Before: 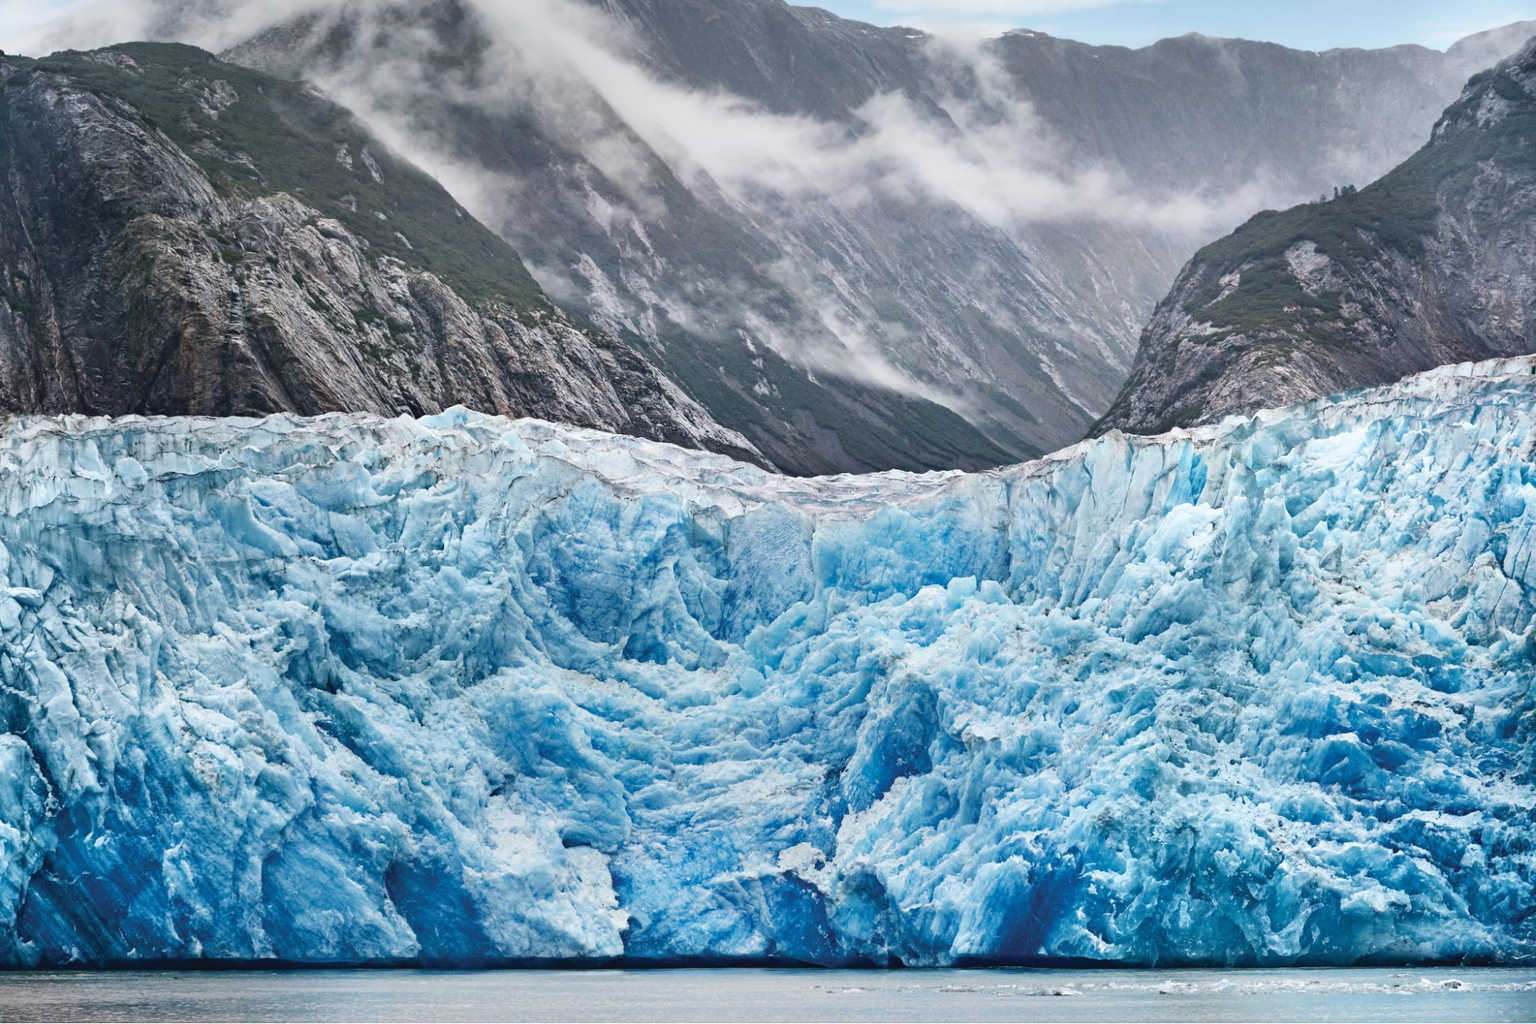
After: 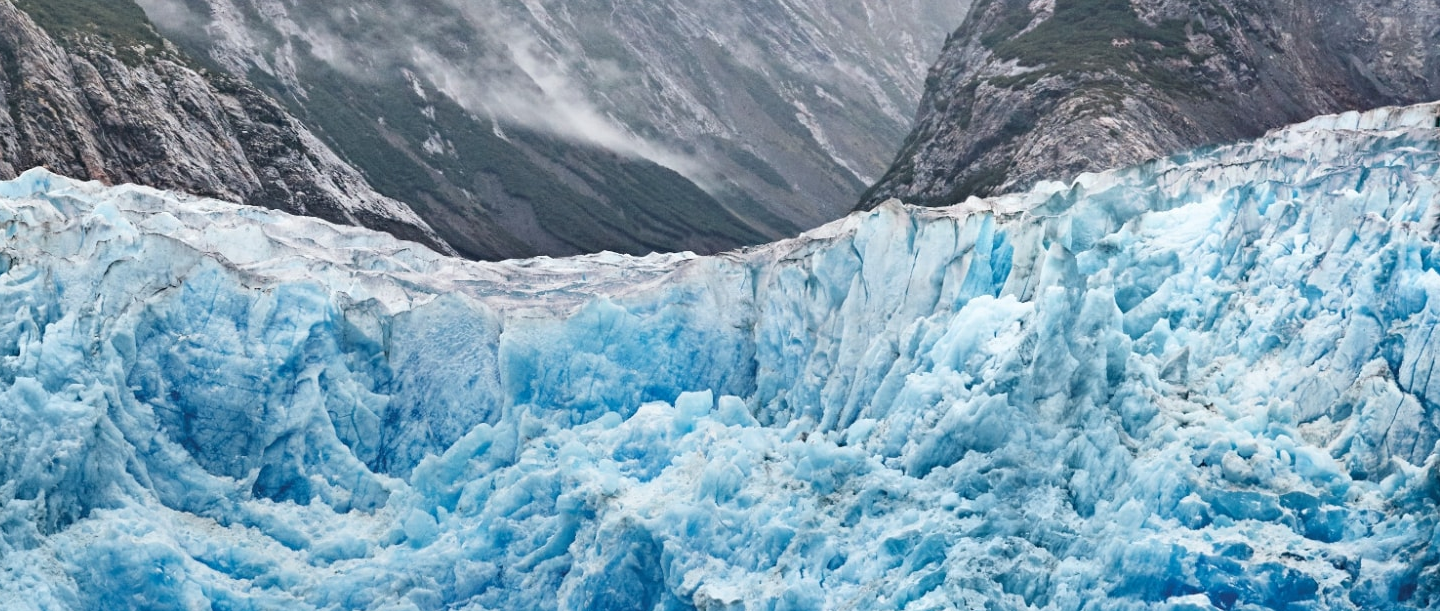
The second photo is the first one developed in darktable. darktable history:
color zones: curves: ch1 [(0, 0.525) (0.143, 0.556) (0.286, 0.52) (0.429, 0.5) (0.571, 0.5) (0.714, 0.5) (0.857, 0.503) (1, 0.525)]
crop and rotate: left 27.938%, top 27.046%, bottom 27.046%
exposure: black level correction 0.001, compensate highlight preservation false
